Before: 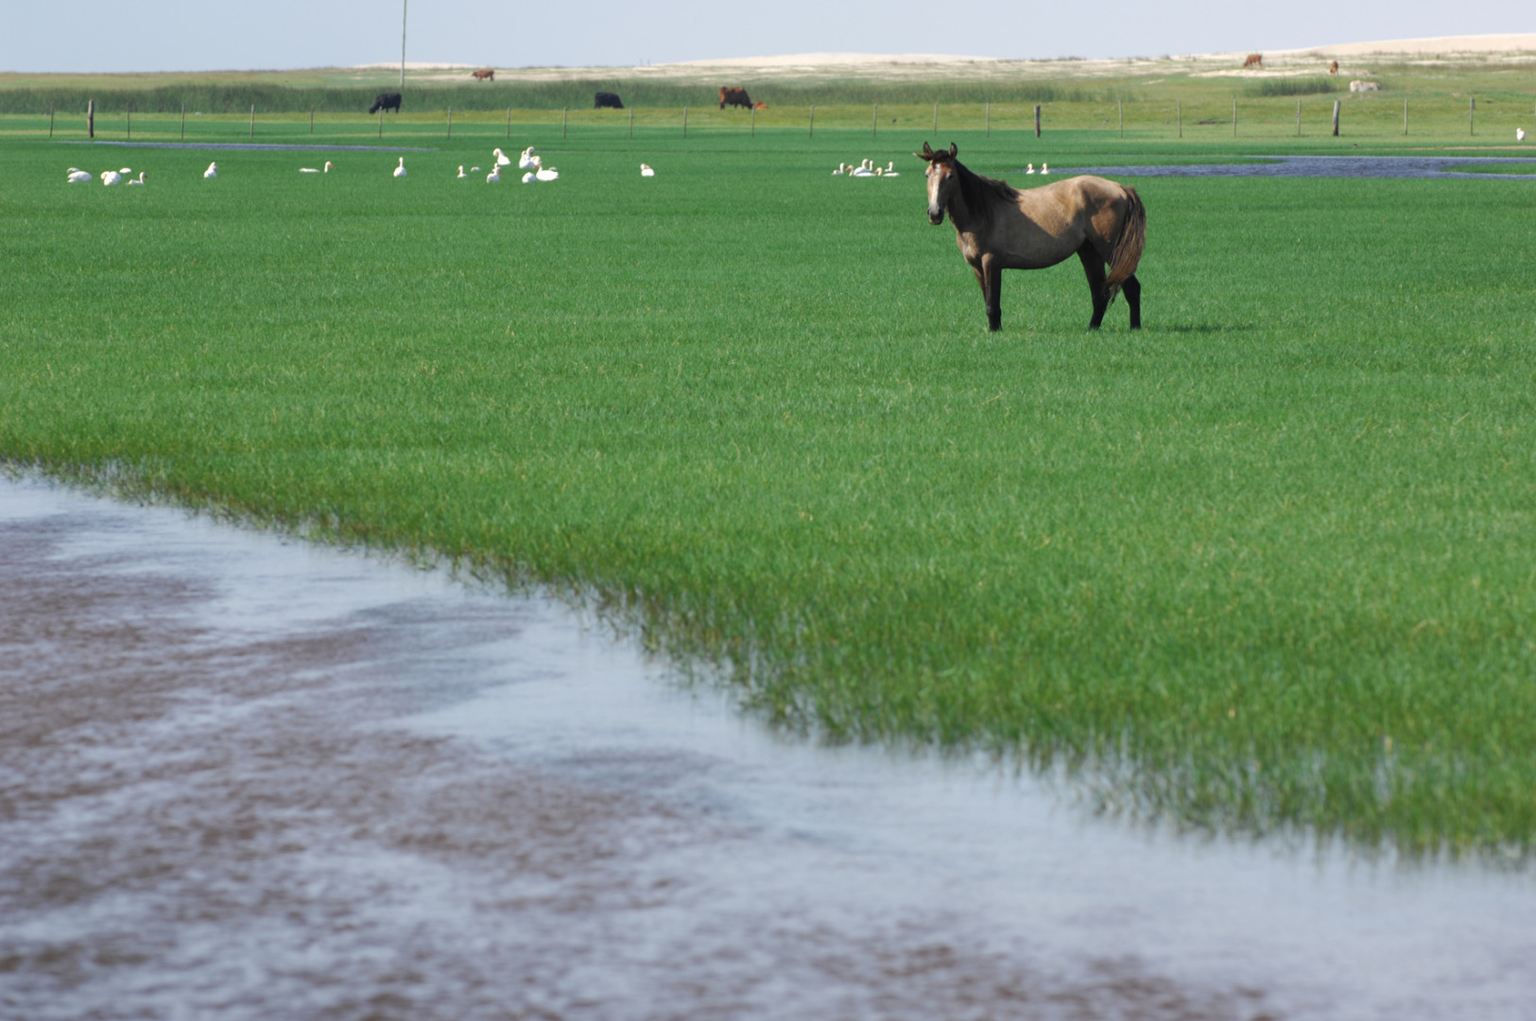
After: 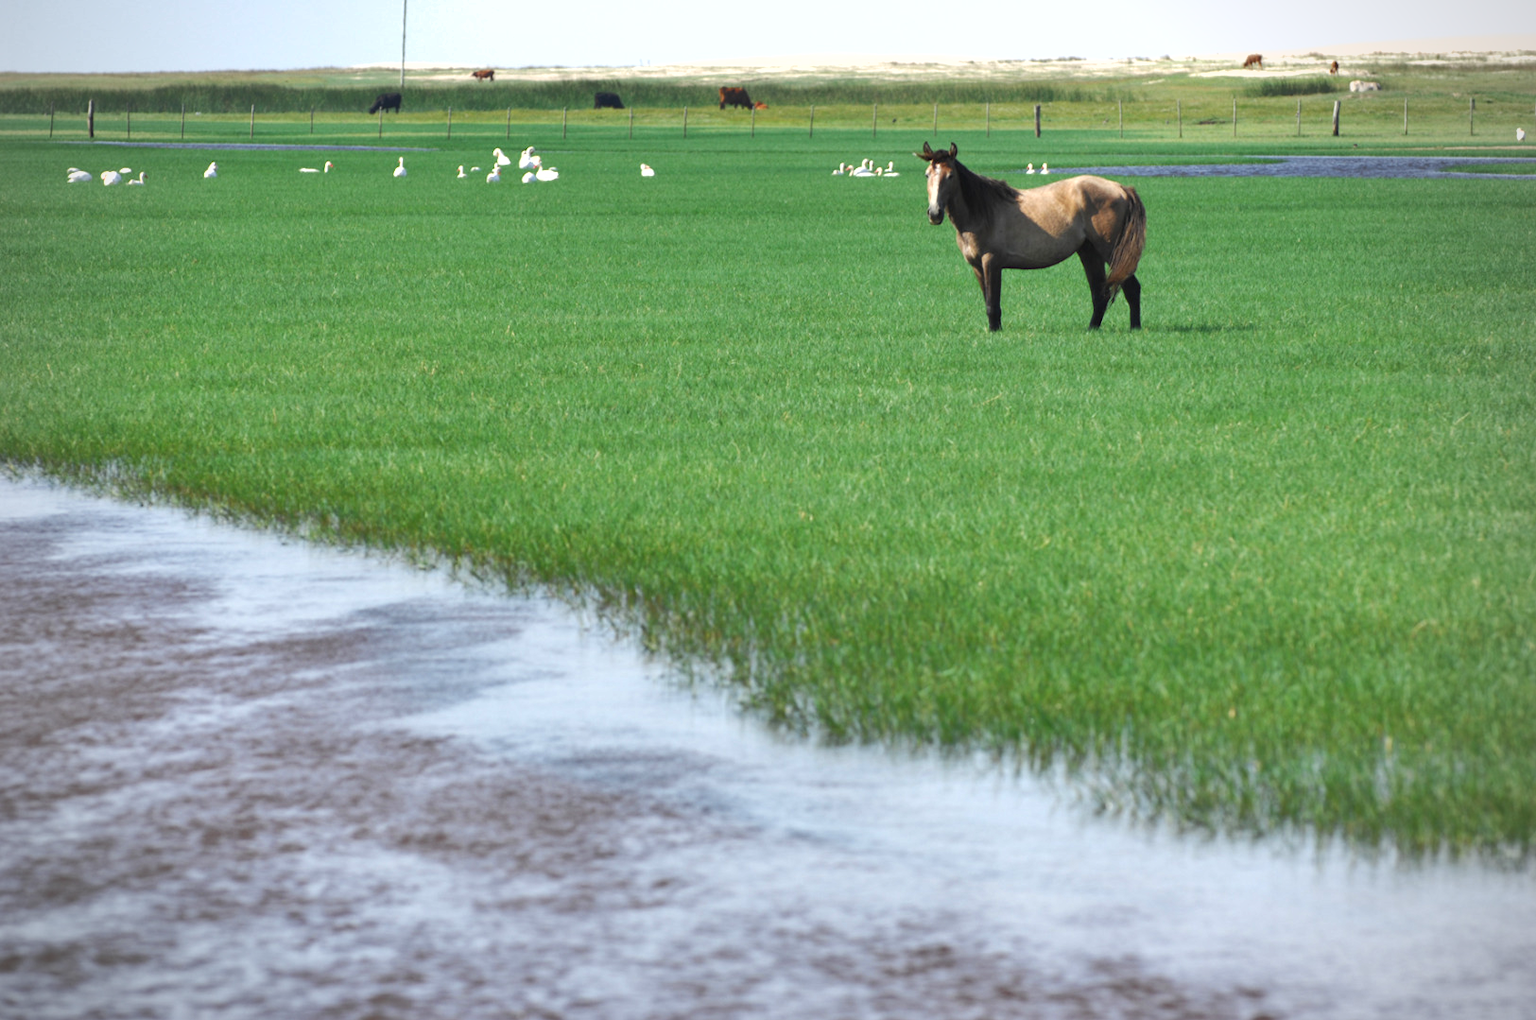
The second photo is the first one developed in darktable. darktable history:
shadows and highlights: low approximation 0.01, soften with gaussian
exposure: black level correction 0, exposure 0.6 EV, compensate exposure bias true, compensate highlight preservation false
vignetting: fall-off radius 60.92%
